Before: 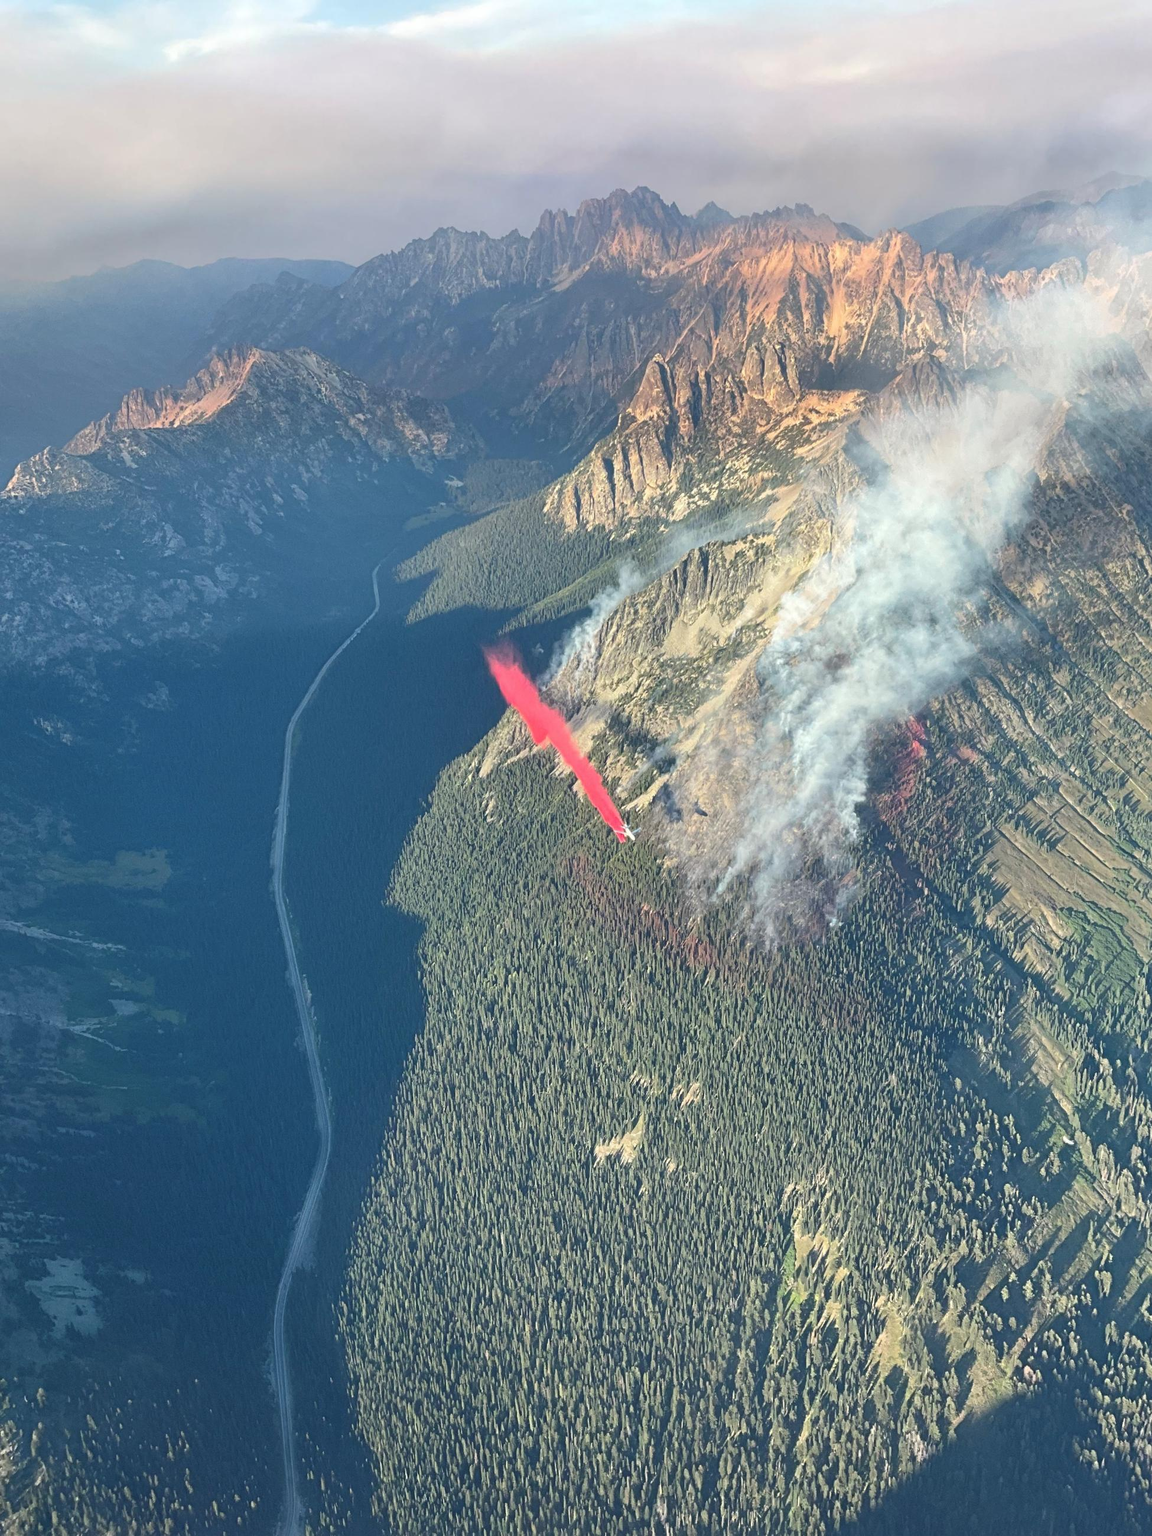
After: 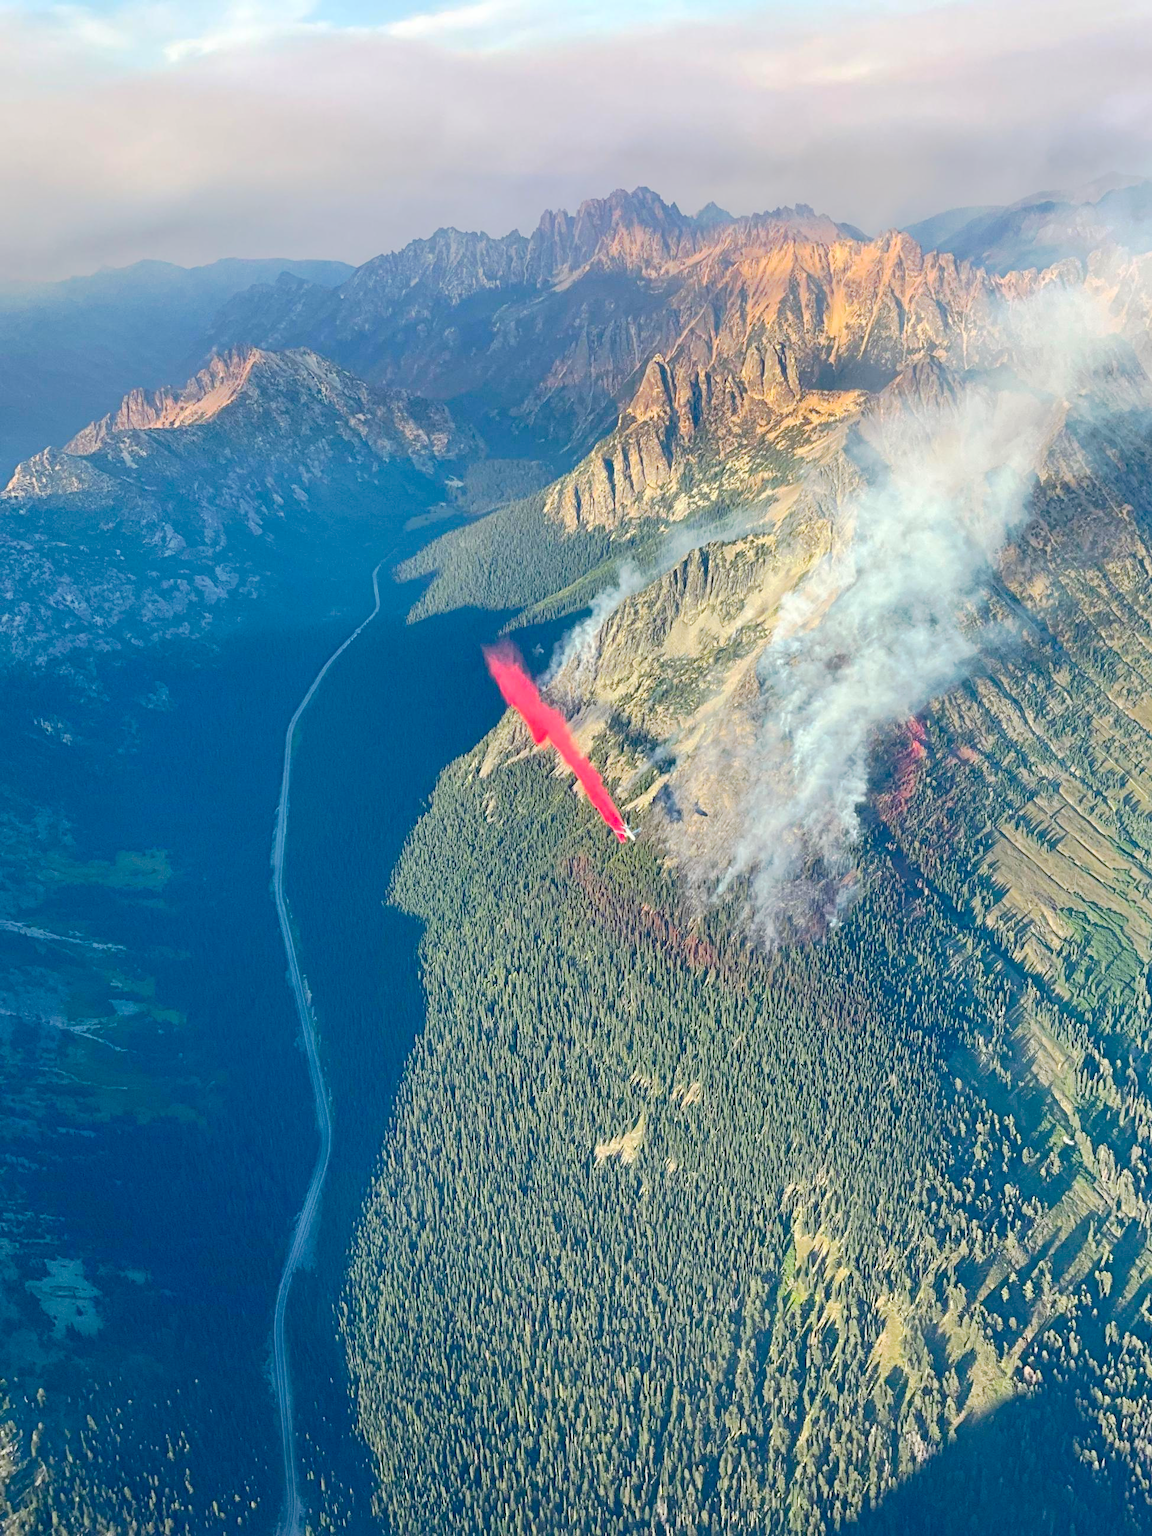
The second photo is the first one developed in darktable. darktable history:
tone curve: curves: ch0 [(0.003, 0) (0.066, 0.017) (0.163, 0.09) (0.264, 0.238) (0.395, 0.421) (0.517, 0.56) (0.688, 0.743) (0.791, 0.814) (1, 1)]; ch1 [(0, 0) (0.164, 0.115) (0.337, 0.332) (0.39, 0.398) (0.464, 0.461) (0.501, 0.5) (0.507, 0.503) (0.534, 0.537) (0.577, 0.59) (0.652, 0.681) (0.733, 0.749) (0.811, 0.796) (1, 1)]; ch2 [(0, 0) (0.337, 0.382) (0.464, 0.476) (0.501, 0.502) (0.527, 0.54) (0.551, 0.565) (0.6, 0.59) (0.687, 0.675) (1, 1)], preserve colors none
color balance rgb: perceptual saturation grading › global saturation 31.027%, global vibrance 20%
